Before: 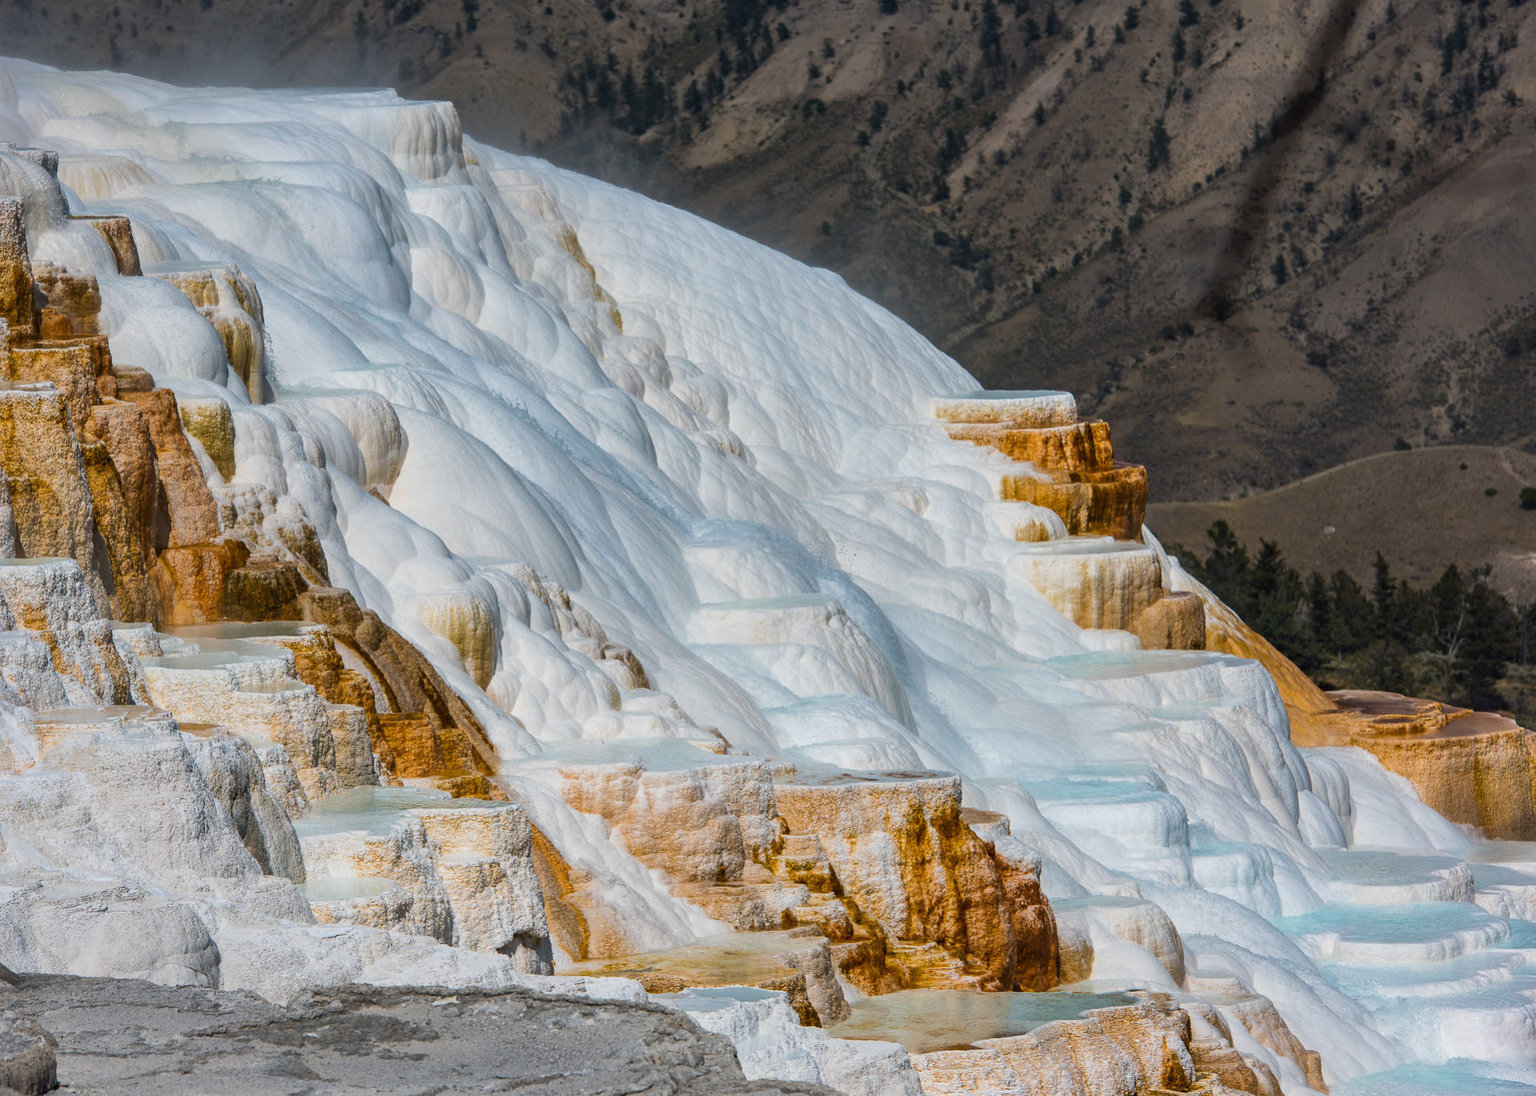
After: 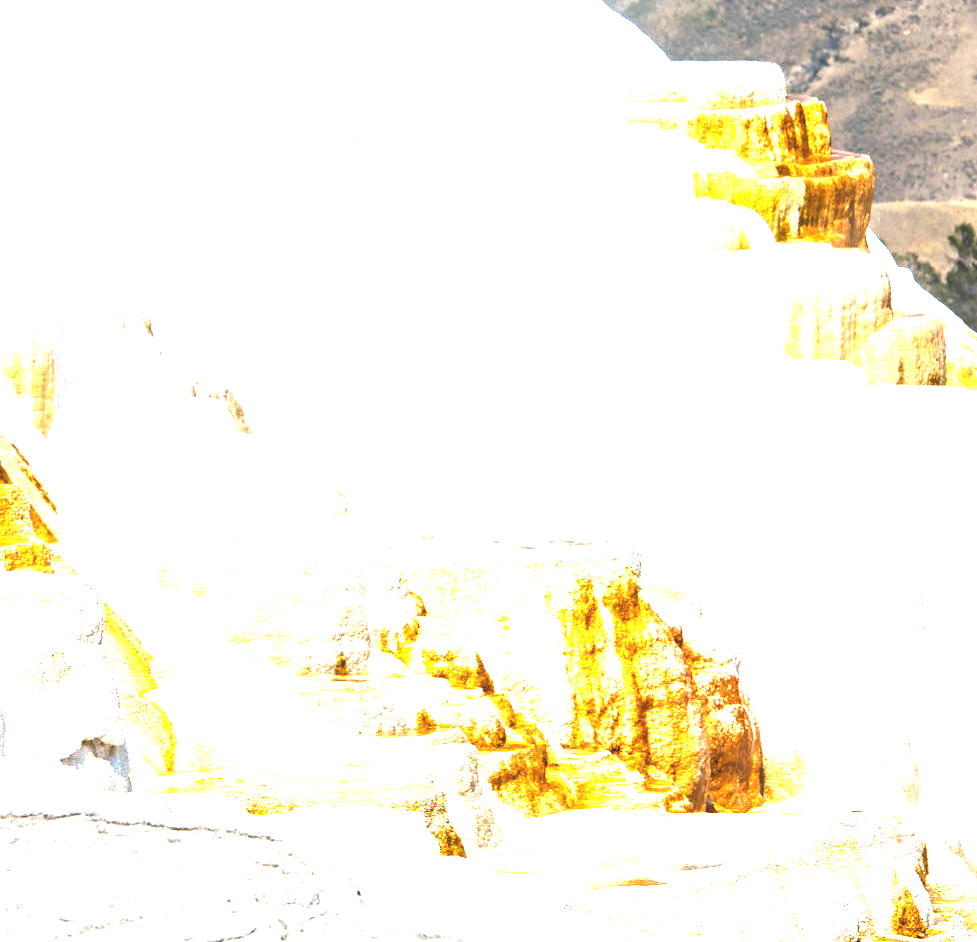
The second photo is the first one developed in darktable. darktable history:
crop and rotate: left 29.237%, top 31.152%, right 19.807%
exposure: black level correction 0, exposure 0.9 EV, compensate exposure bias true, compensate highlight preservation false
